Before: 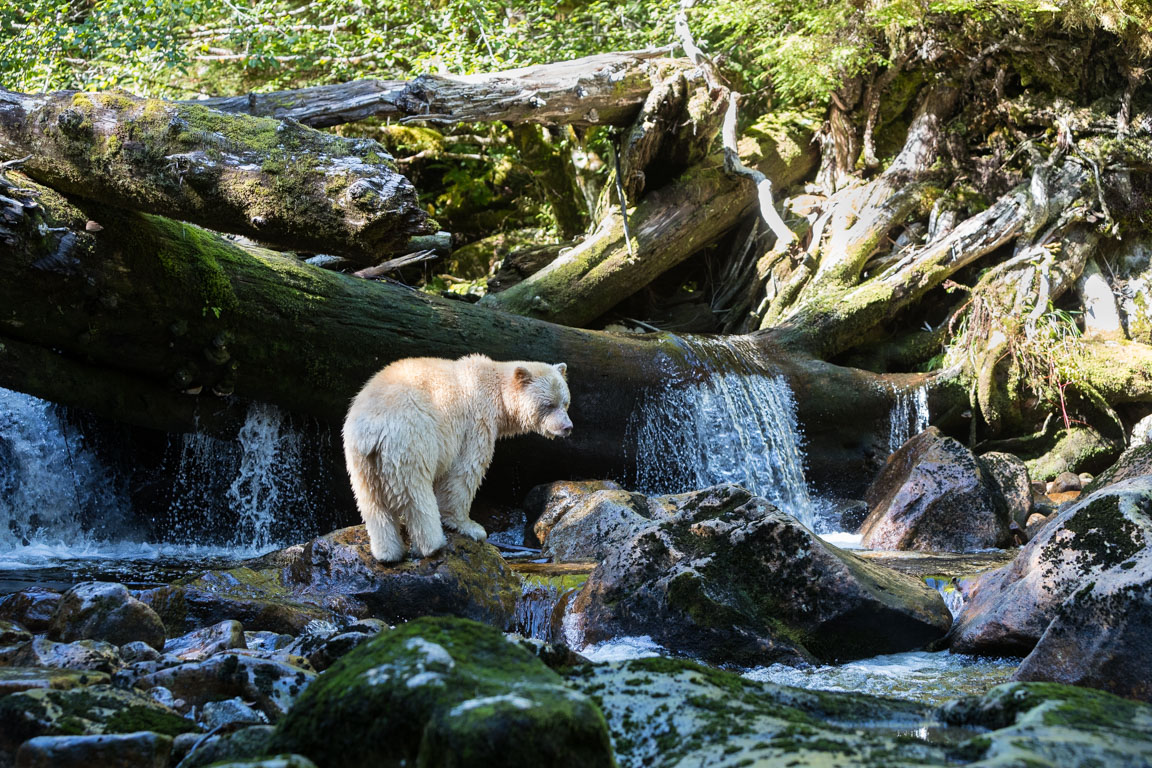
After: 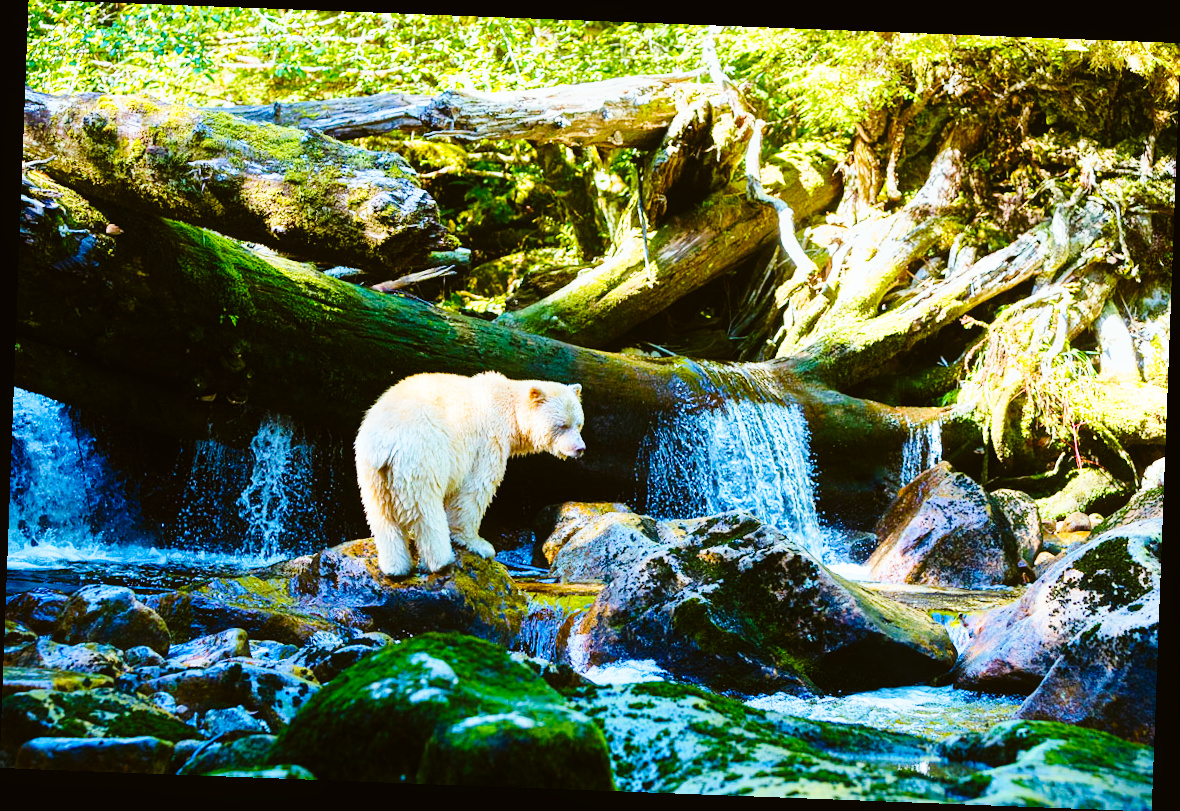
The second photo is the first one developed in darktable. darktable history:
rotate and perspective: rotation 2.17°, automatic cropping off
velvia: strength 51%, mid-tones bias 0.51
color balance: lift [1.004, 1.002, 1.002, 0.998], gamma [1, 1.007, 1.002, 0.993], gain [1, 0.977, 1.013, 1.023], contrast -3.64%
contrast equalizer: y [[0.5, 0.488, 0.462, 0.461, 0.491, 0.5], [0.5 ×6], [0.5 ×6], [0 ×6], [0 ×6]]
color balance rgb: perceptual saturation grading › global saturation 10%, global vibrance 10%
base curve: curves: ch0 [(0, 0) (0, 0) (0.002, 0.001) (0.008, 0.003) (0.019, 0.011) (0.037, 0.037) (0.064, 0.11) (0.102, 0.232) (0.152, 0.379) (0.216, 0.524) (0.296, 0.665) (0.394, 0.789) (0.512, 0.881) (0.651, 0.945) (0.813, 0.986) (1, 1)], preserve colors none
